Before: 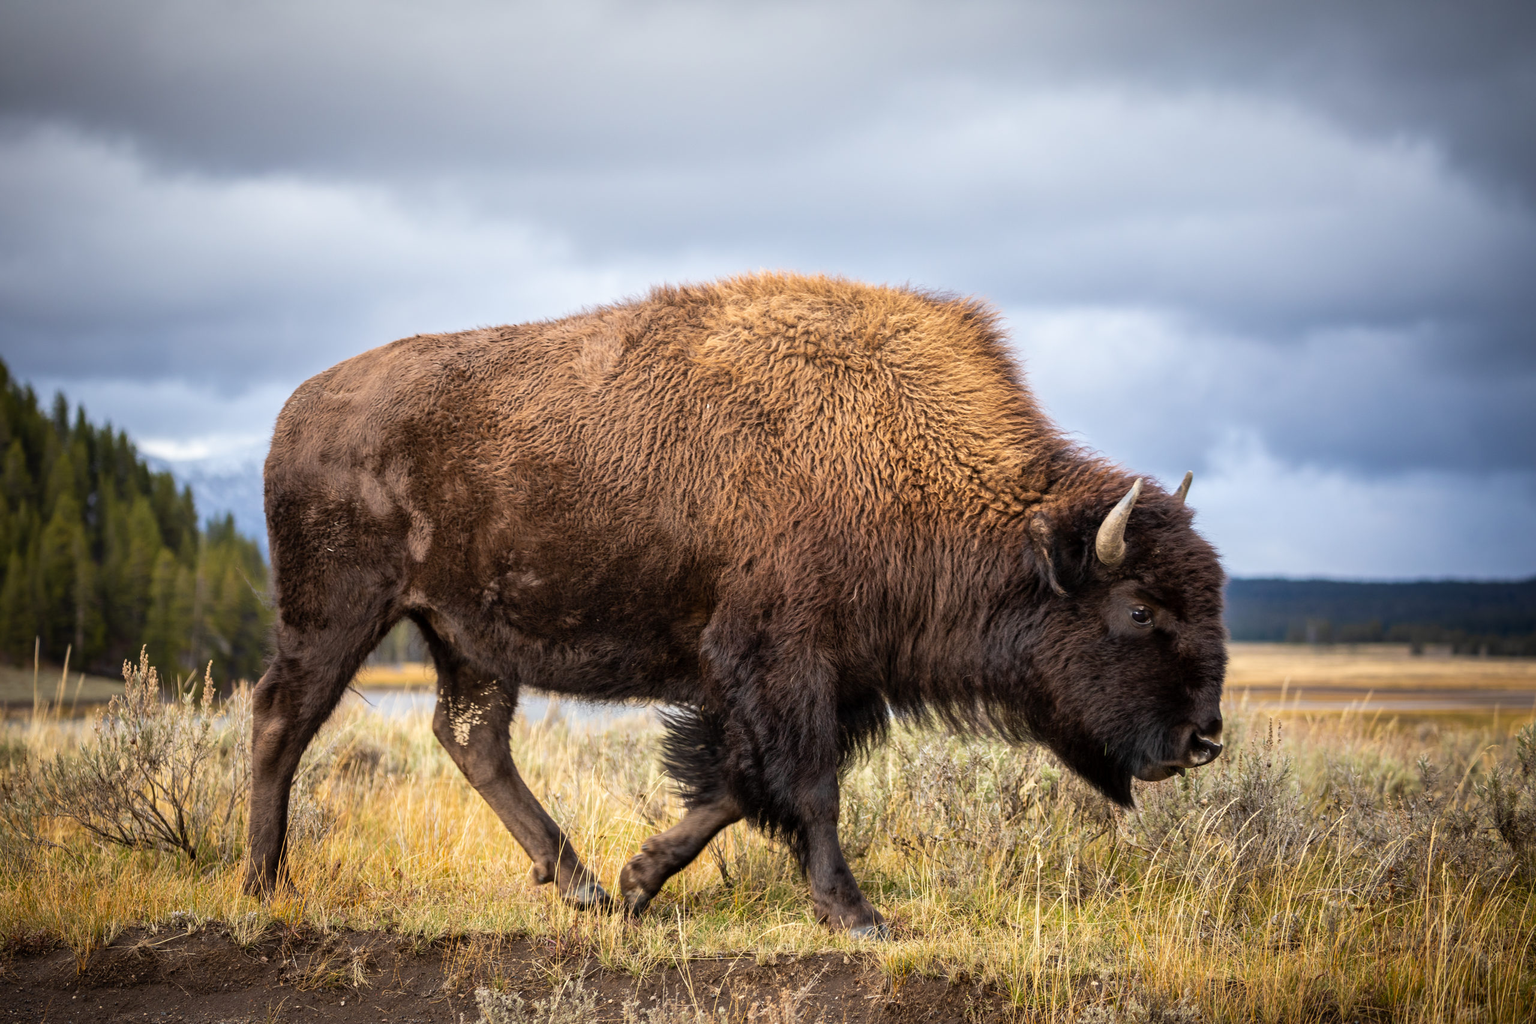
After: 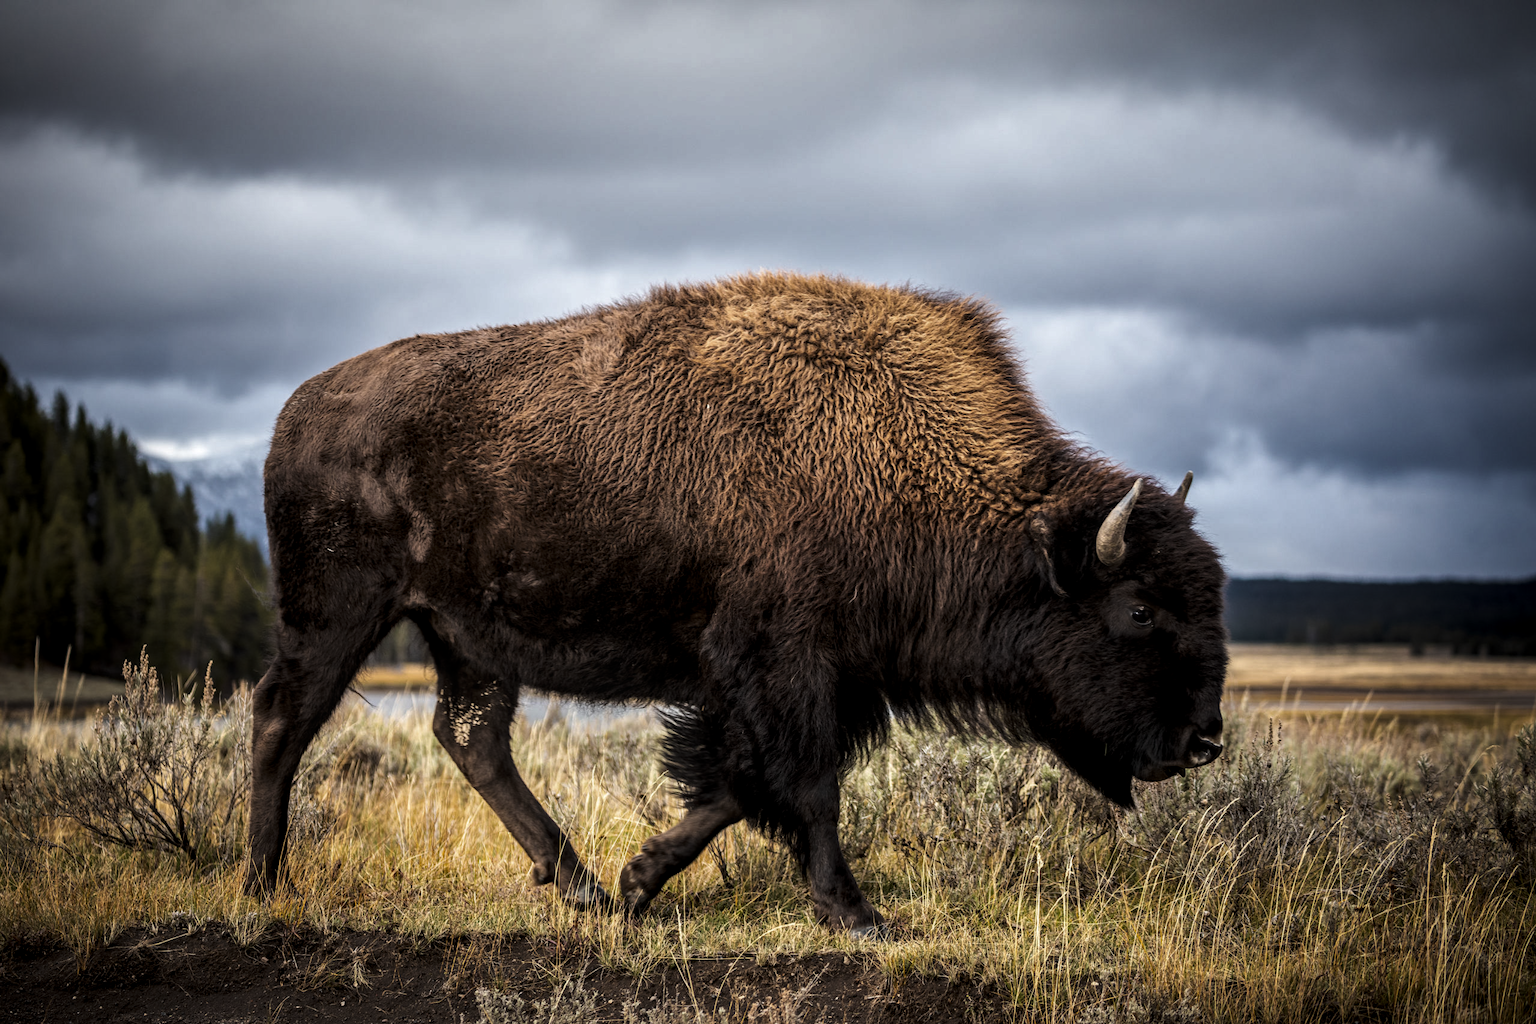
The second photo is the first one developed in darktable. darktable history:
levels: levels [0, 0.618, 1]
local contrast: on, module defaults
